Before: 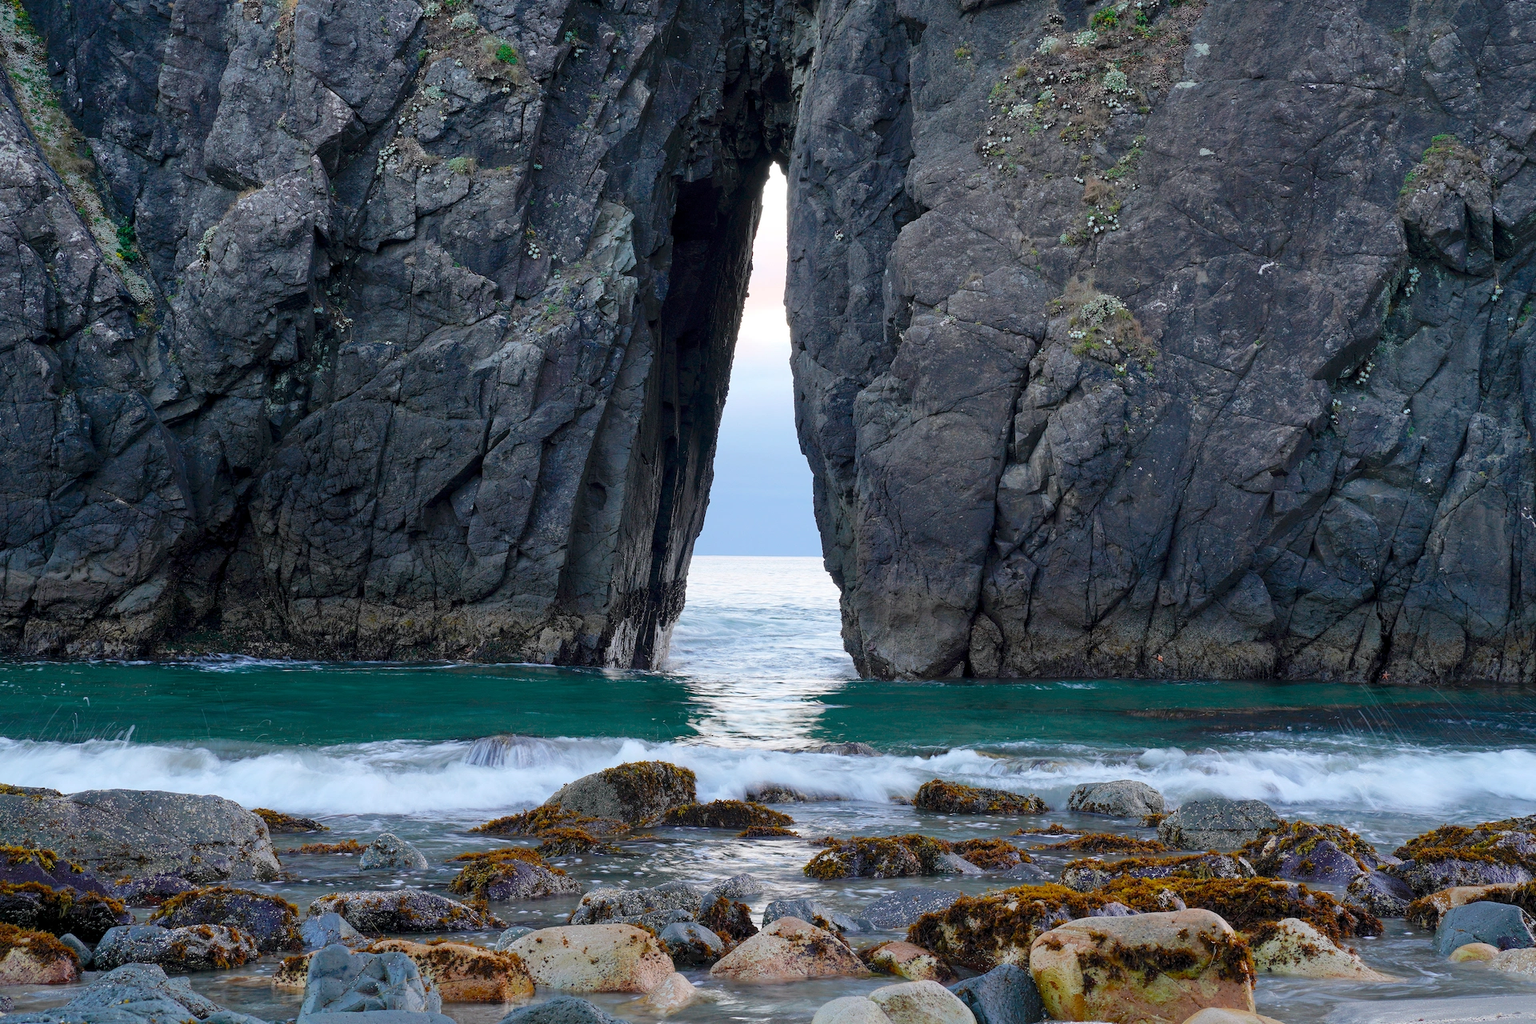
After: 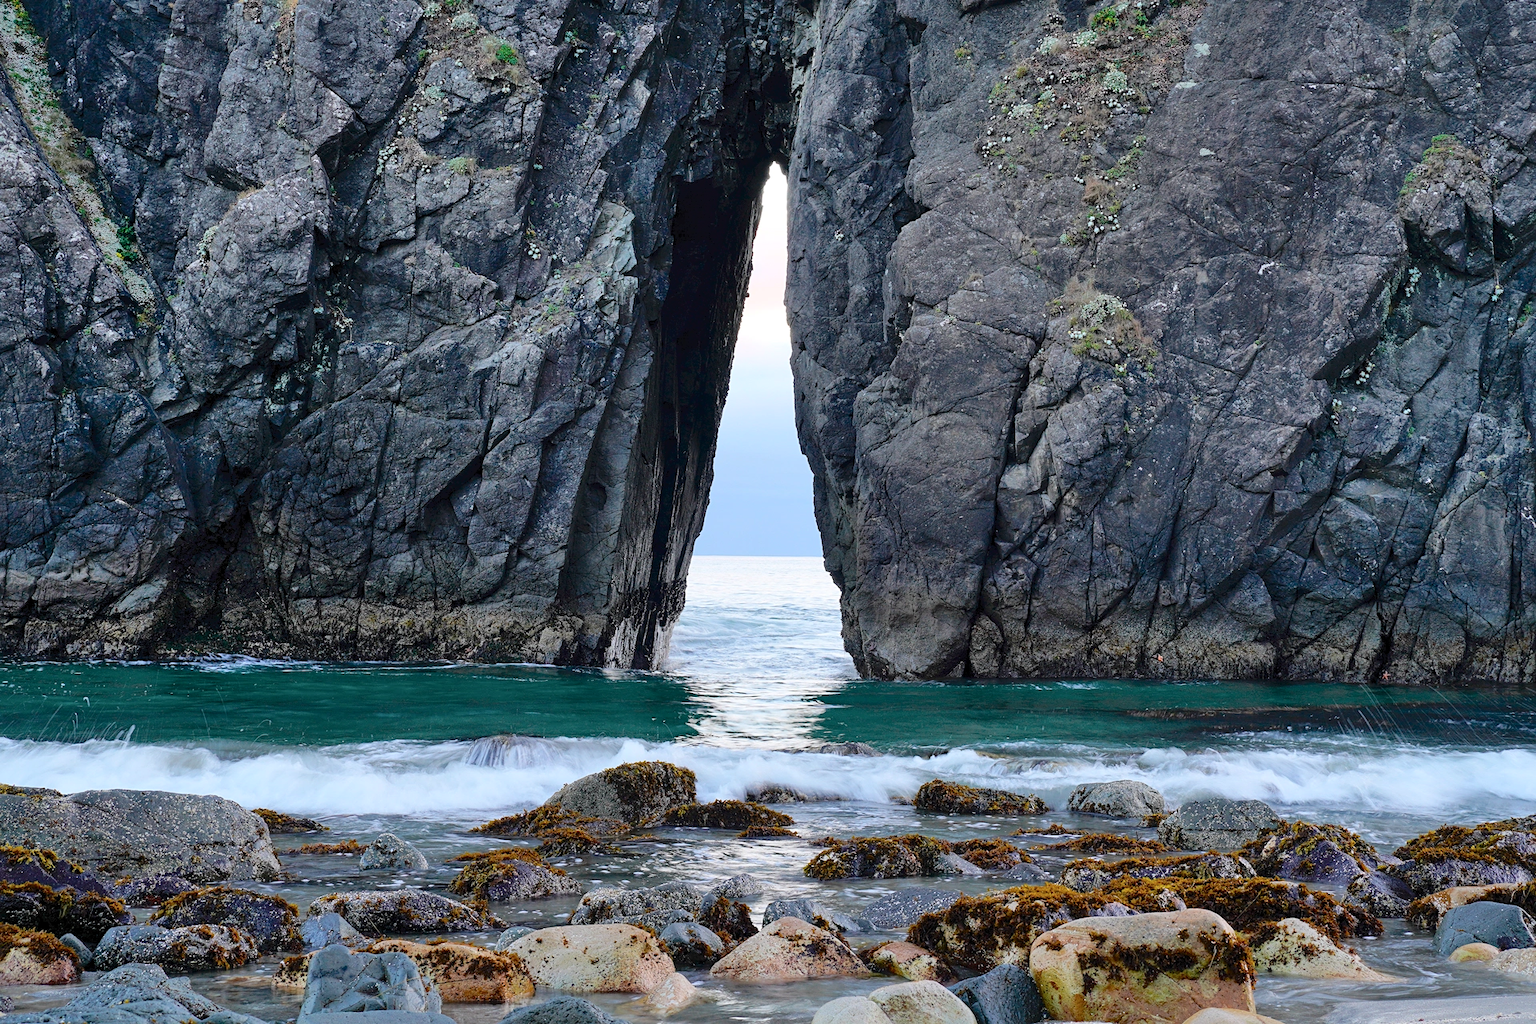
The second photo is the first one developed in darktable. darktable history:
tone curve: curves: ch0 [(0, 0) (0.003, 0.031) (0.011, 0.031) (0.025, 0.03) (0.044, 0.035) (0.069, 0.054) (0.1, 0.081) (0.136, 0.11) (0.177, 0.147) (0.224, 0.209) (0.277, 0.283) (0.335, 0.369) (0.399, 0.44) (0.468, 0.517) (0.543, 0.601) (0.623, 0.684) (0.709, 0.766) (0.801, 0.846) (0.898, 0.927) (1, 1)], color space Lab, independent channels, preserve colors none
sharpen: amount 0.2
shadows and highlights: soften with gaussian
